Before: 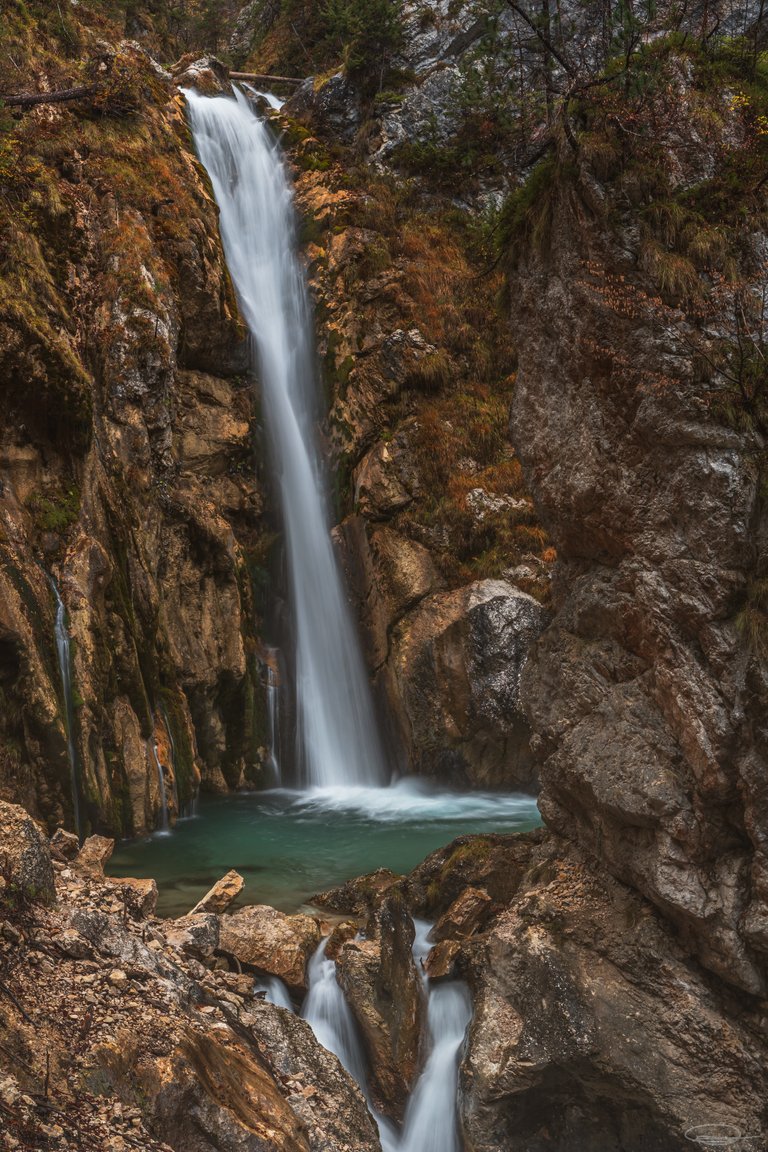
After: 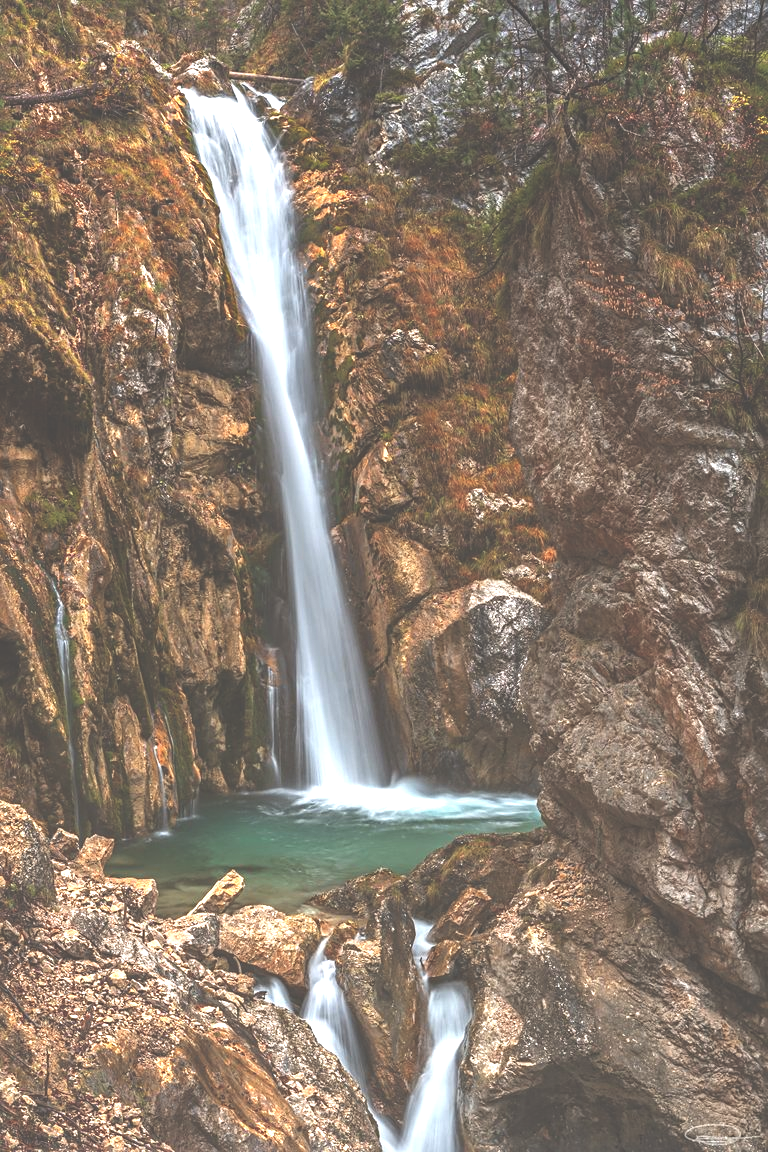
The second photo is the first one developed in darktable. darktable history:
sharpen: amount 0.215
exposure: black level correction -0.023, exposure 1.395 EV, compensate exposure bias true, compensate highlight preservation false
haze removal: adaptive false
